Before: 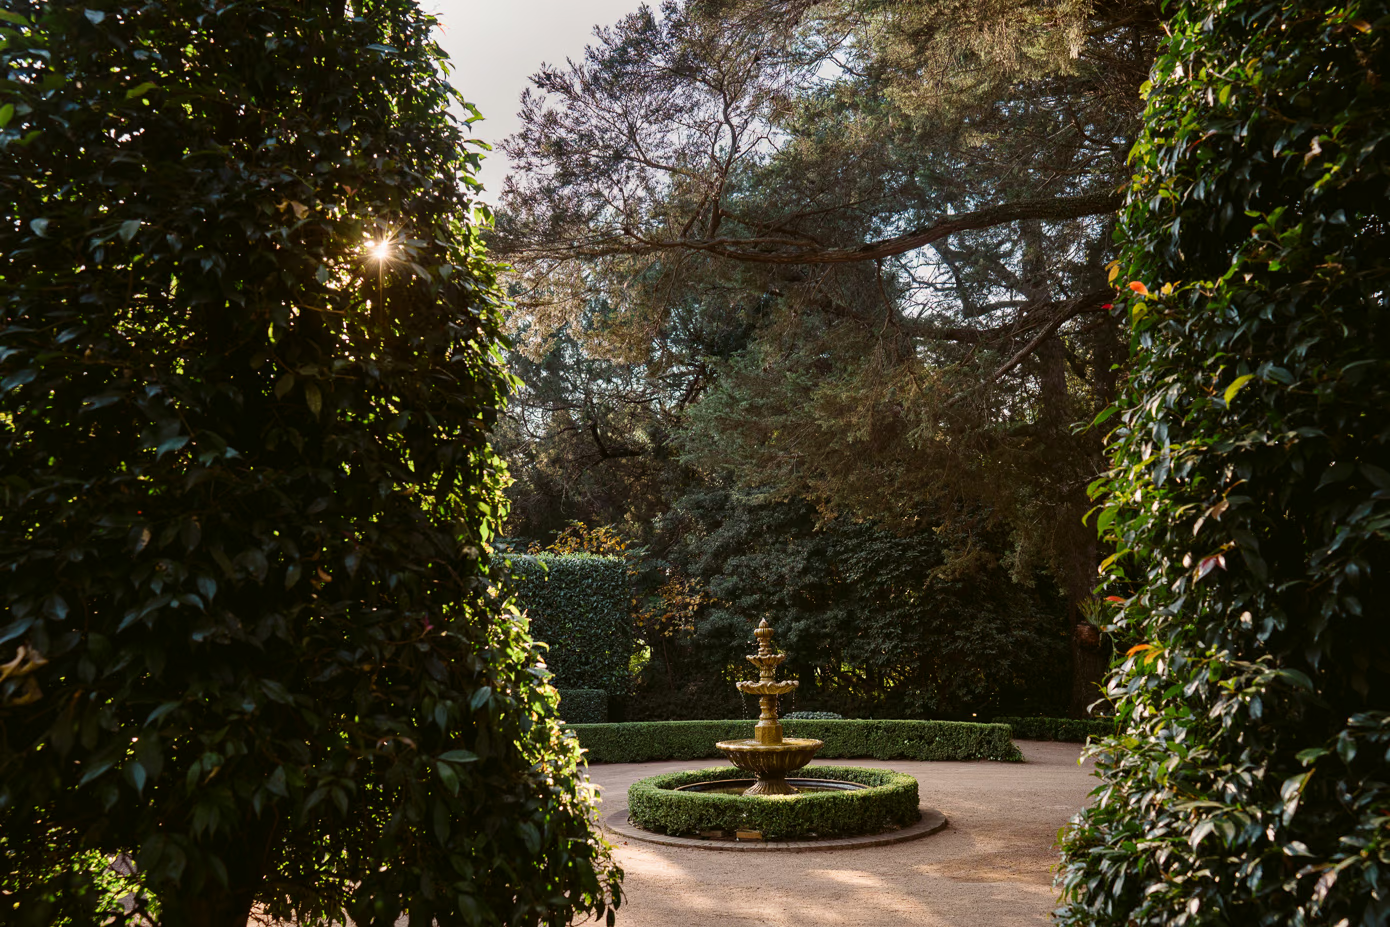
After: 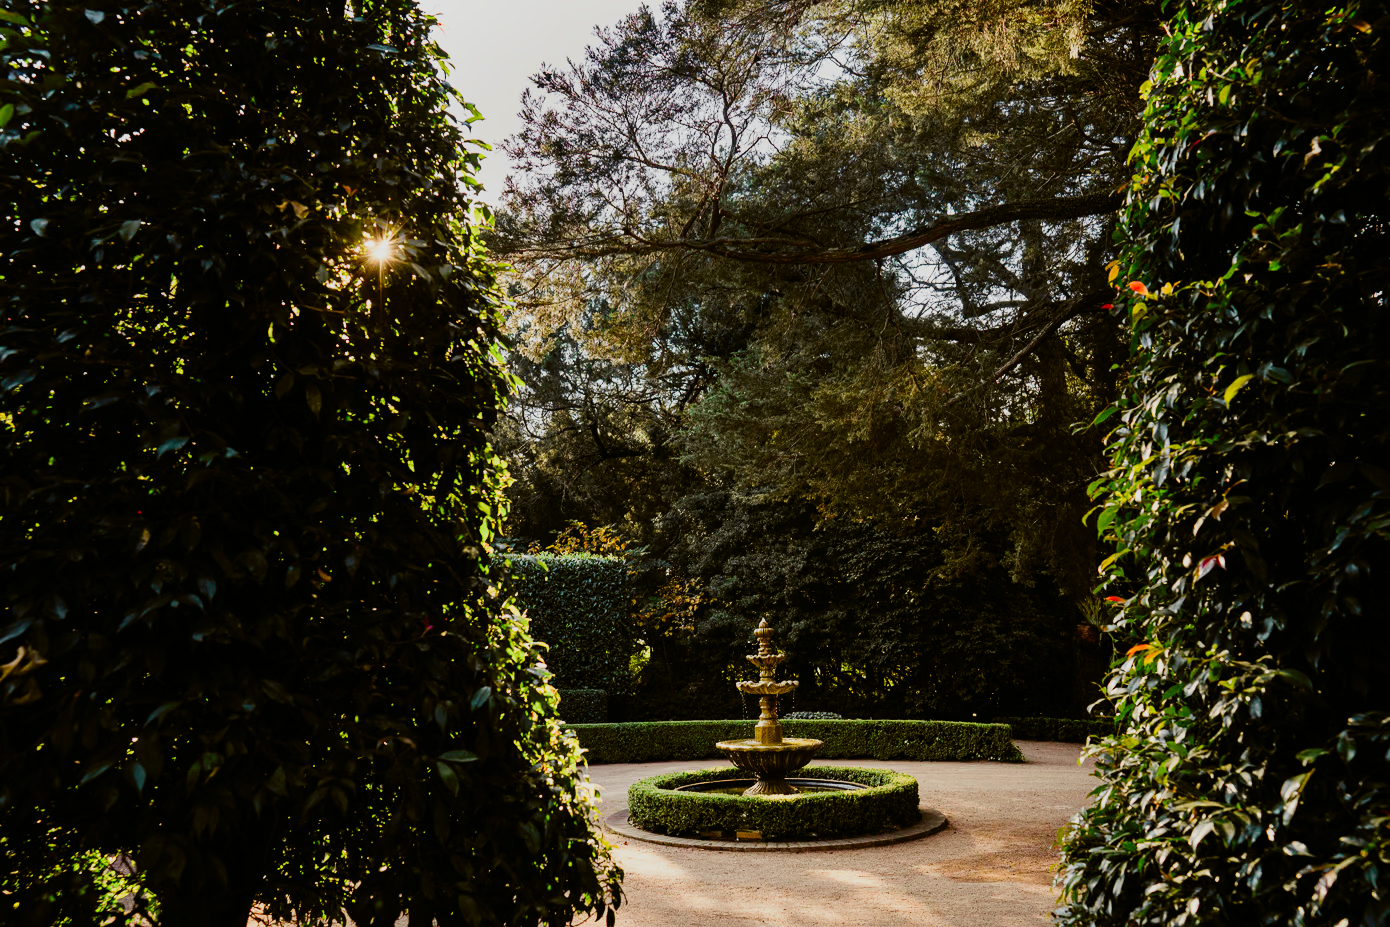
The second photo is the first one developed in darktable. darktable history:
tone curve: curves: ch0 [(0, 0) (0.071, 0.058) (0.266, 0.268) (0.498, 0.542) (0.766, 0.807) (1, 0.983)]; ch1 [(0, 0) (0.346, 0.307) (0.408, 0.387) (0.463, 0.465) (0.482, 0.493) (0.502, 0.499) (0.517, 0.505) (0.55, 0.554) (0.597, 0.61) (0.651, 0.698) (1, 1)]; ch2 [(0, 0) (0.346, 0.34) (0.434, 0.46) (0.485, 0.494) (0.5, 0.498) (0.509, 0.517) (0.526, 0.539) (0.583, 0.603) (0.625, 0.659) (1, 1)], color space Lab, independent channels, preserve colors none
sigmoid: on, module defaults
